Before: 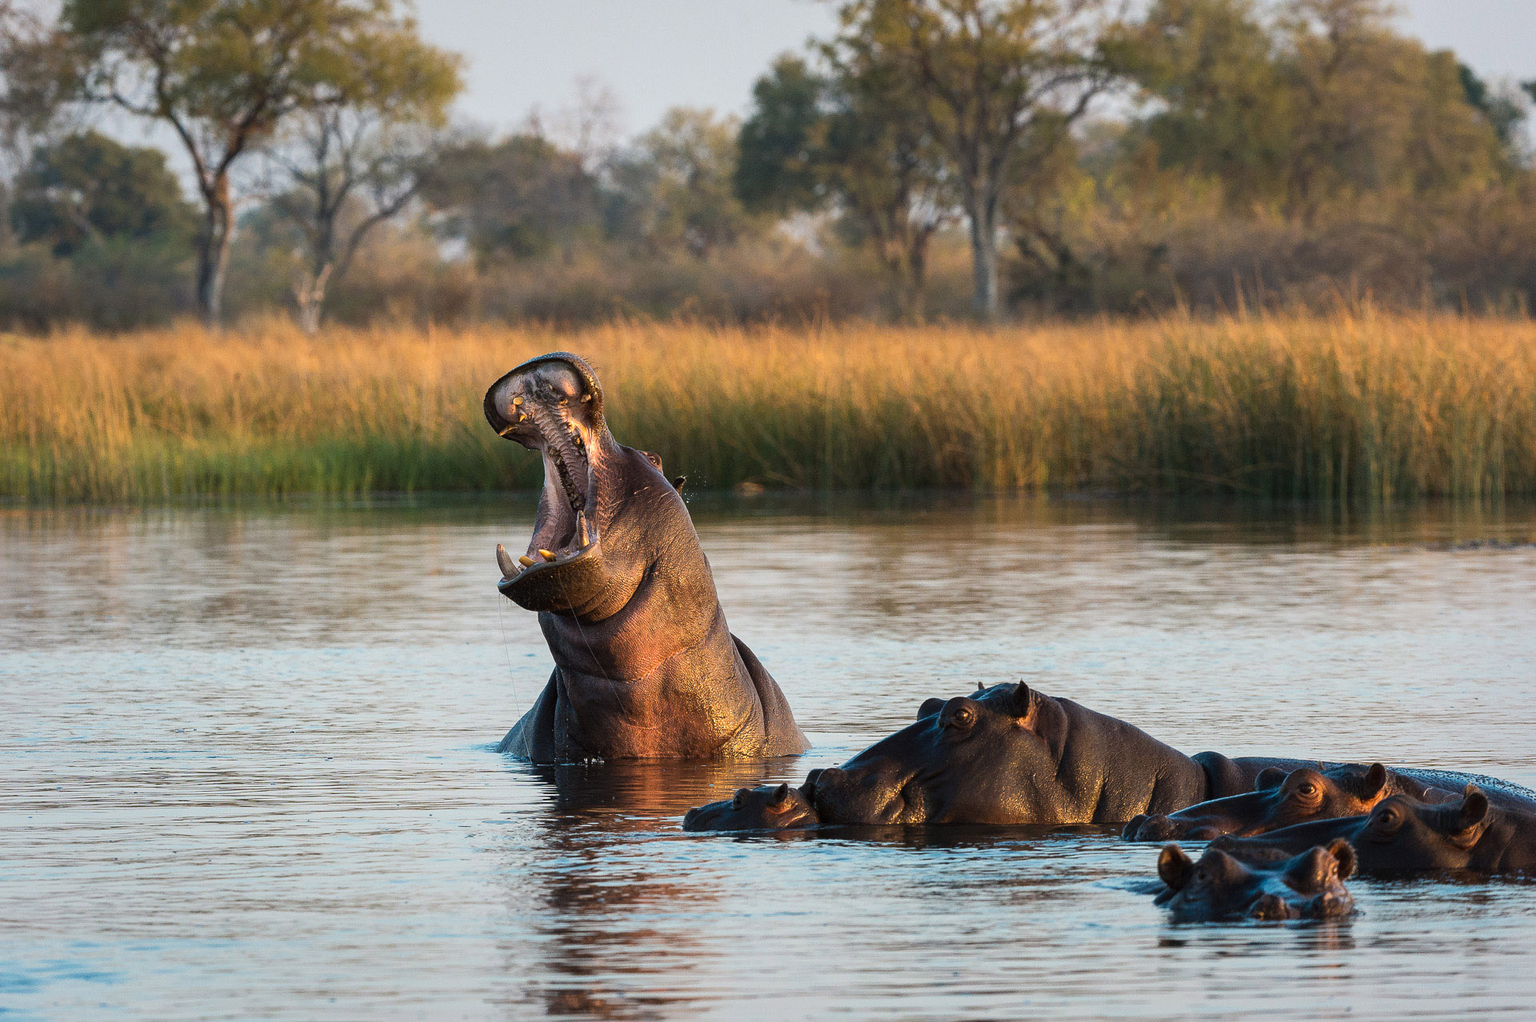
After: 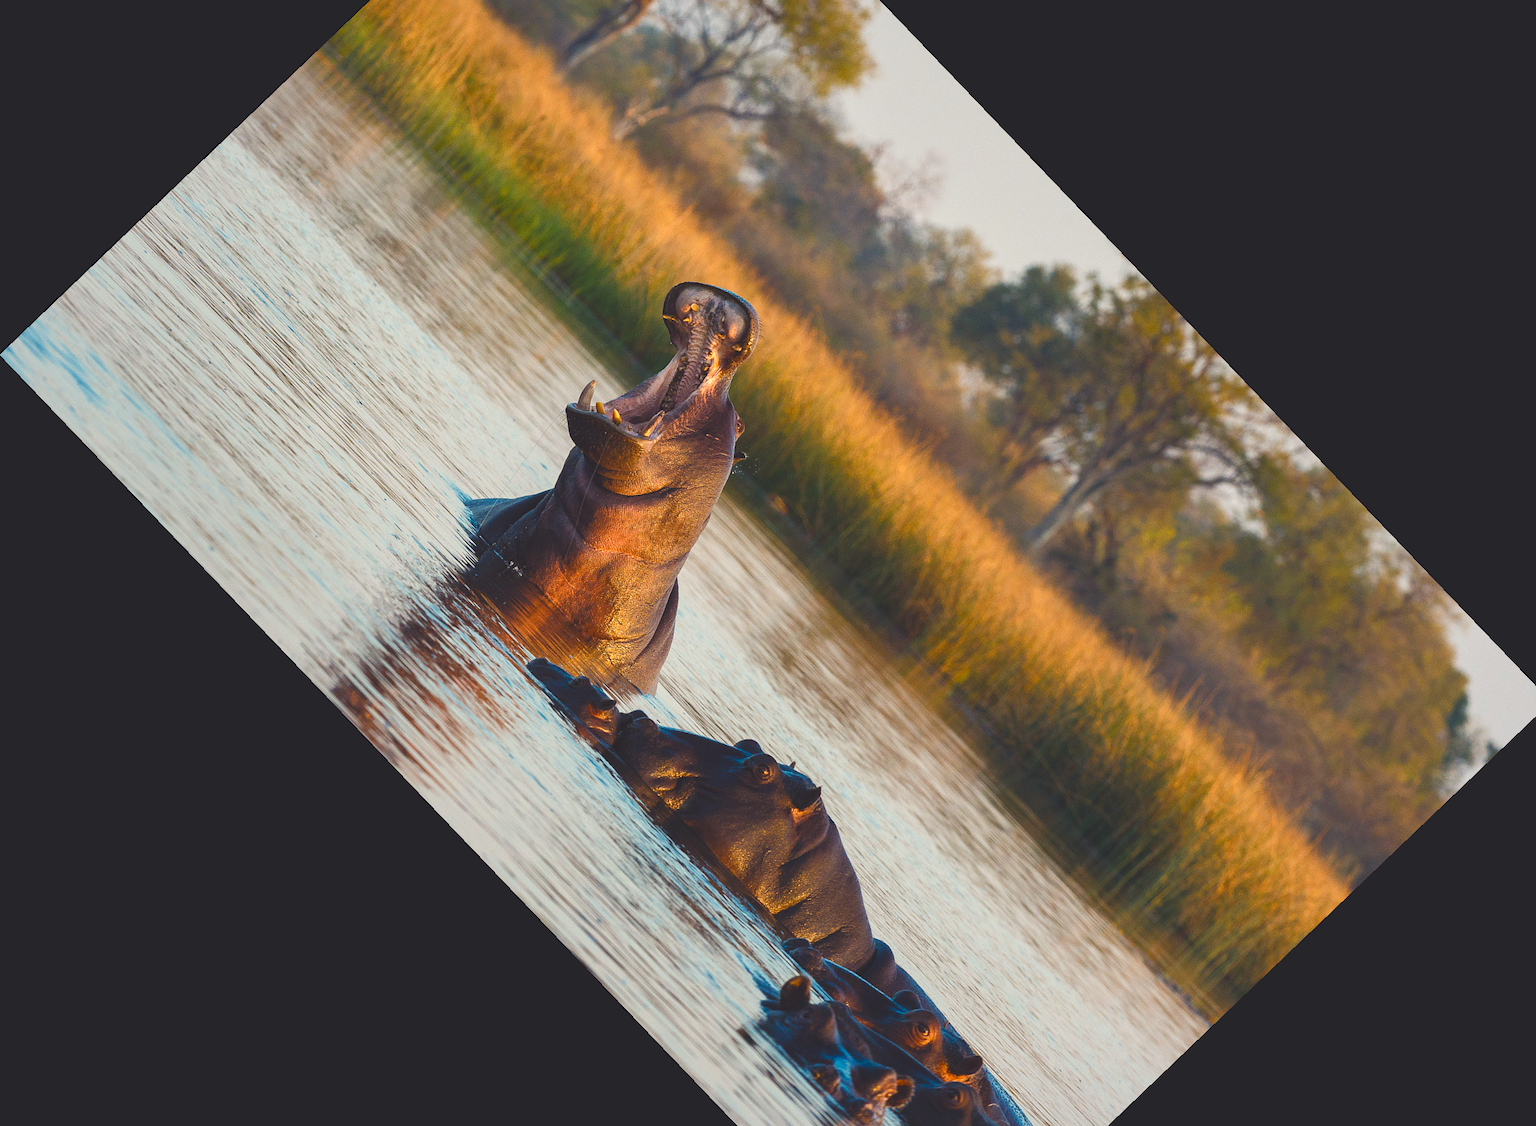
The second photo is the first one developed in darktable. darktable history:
tone equalizer: on, module defaults
color balance rgb: shadows lift › chroma 3%, shadows lift › hue 280.8°, power › hue 330°, highlights gain › chroma 3%, highlights gain › hue 75.6°, global offset › luminance 2%, perceptual saturation grading › global saturation 20%, perceptual saturation grading › highlights -25%, perceptual saturation grading › shadows 50%, global vibrance 20.33%
crop and rotate: angle -46.26°, top 16.234%, right 0.912%, bottom 11.704%
